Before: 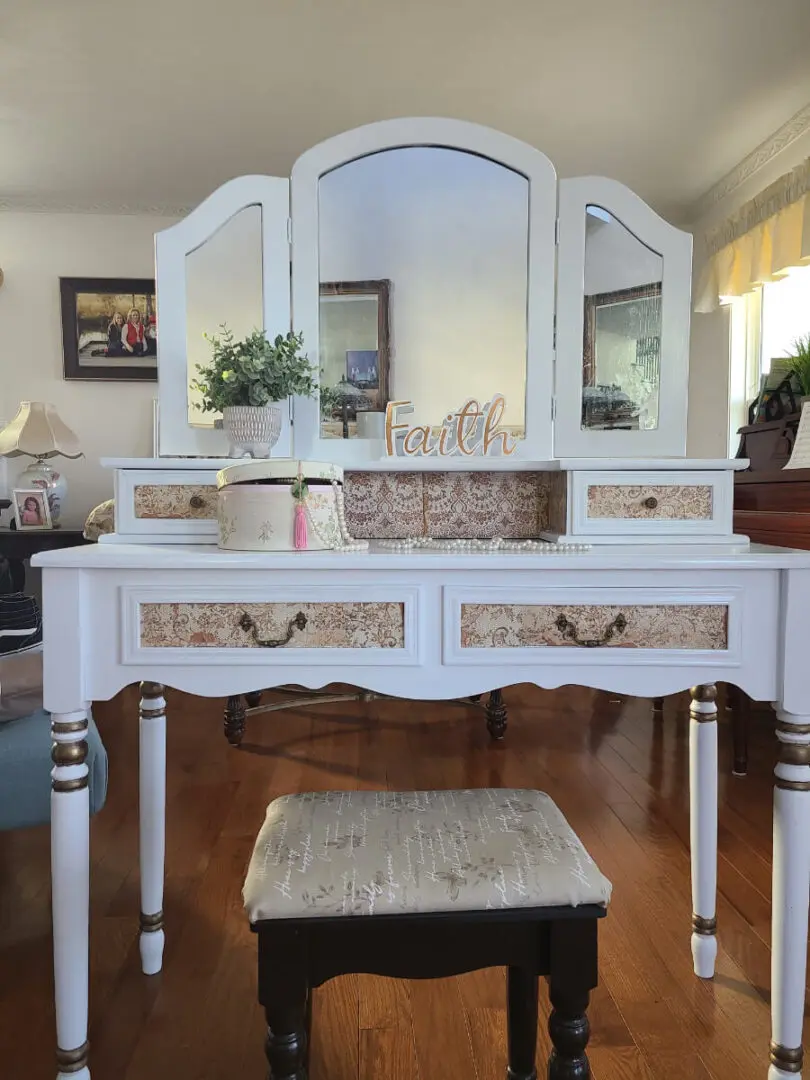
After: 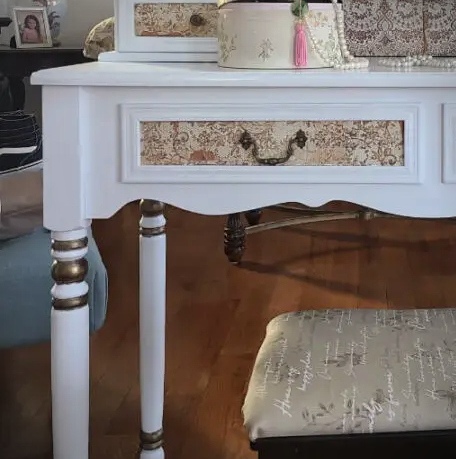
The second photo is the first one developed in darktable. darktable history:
crop: top 44.692%, right 43.674%, bottom 12.773%
tone equalizer: on, module defaults
vignetting: fall-off start 91.24%
color calibration: x 0.339, y 0.355, temperature 5211.92 K
local contrast: mode bilateral grid, contrast 29, coarseness 17, detail 115%, midtone range 0.2
